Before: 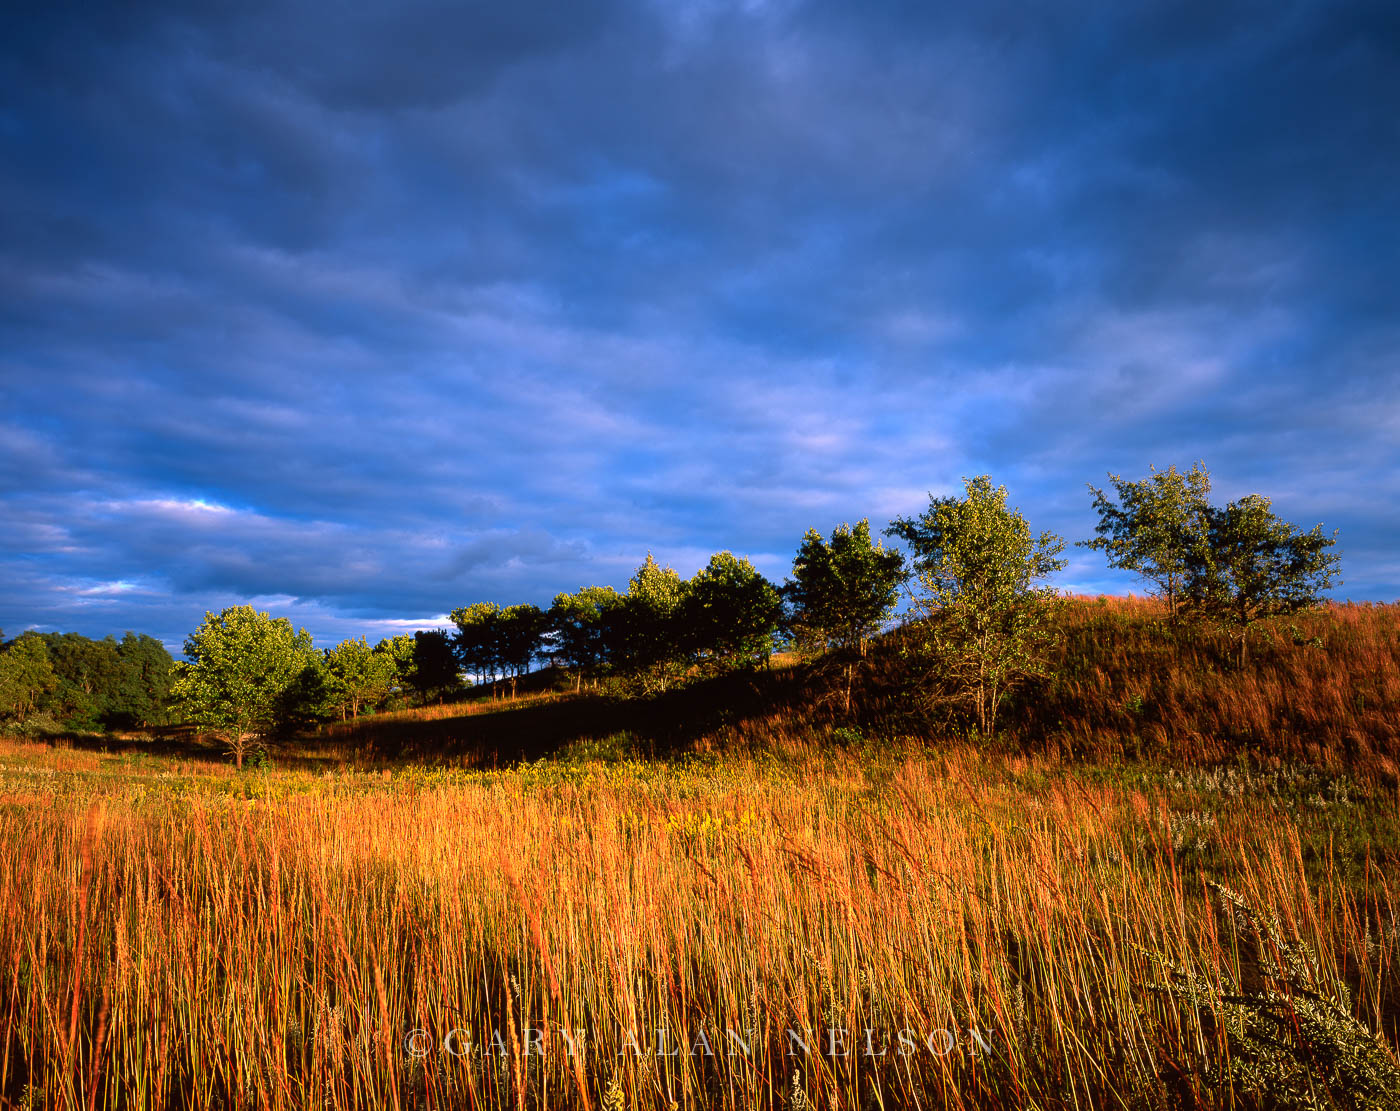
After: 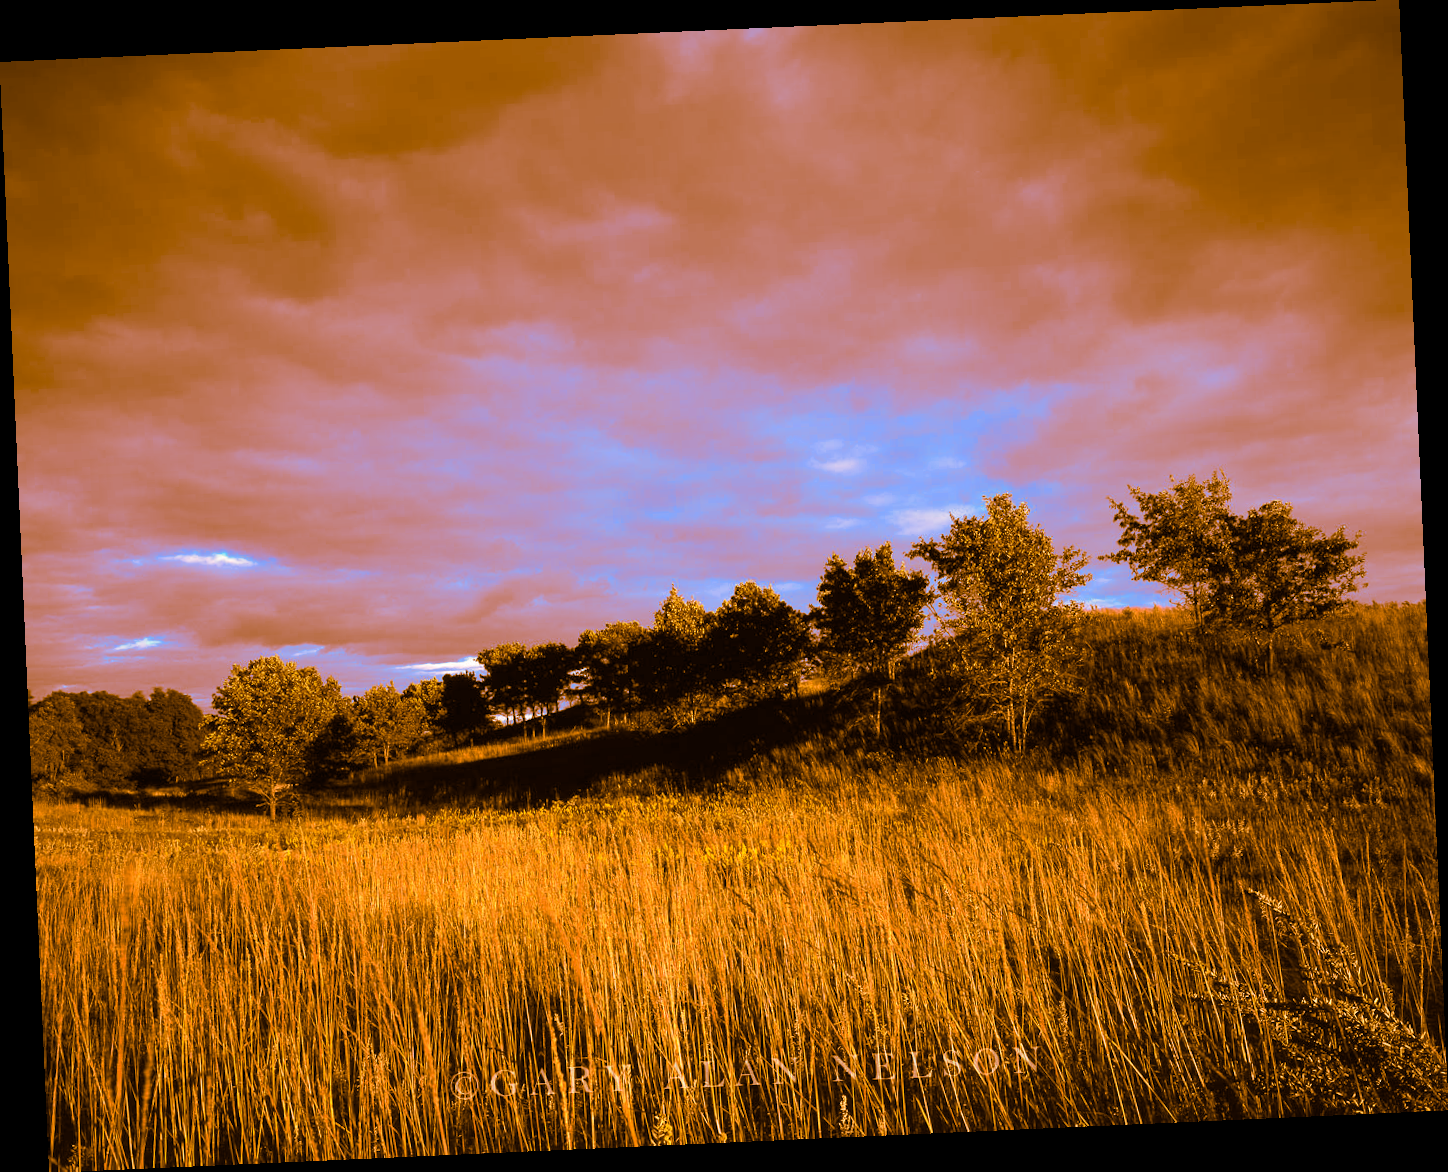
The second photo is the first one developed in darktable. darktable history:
velvia: on, module defaults
split-toning: shadows › hue 26°, shadows › saturation 0.92, highlights › hue 40°, highlights › saturation 0.92, balance -63, compress 0%
rotate and perspective: rotation -2.56°, automatic cropping off
